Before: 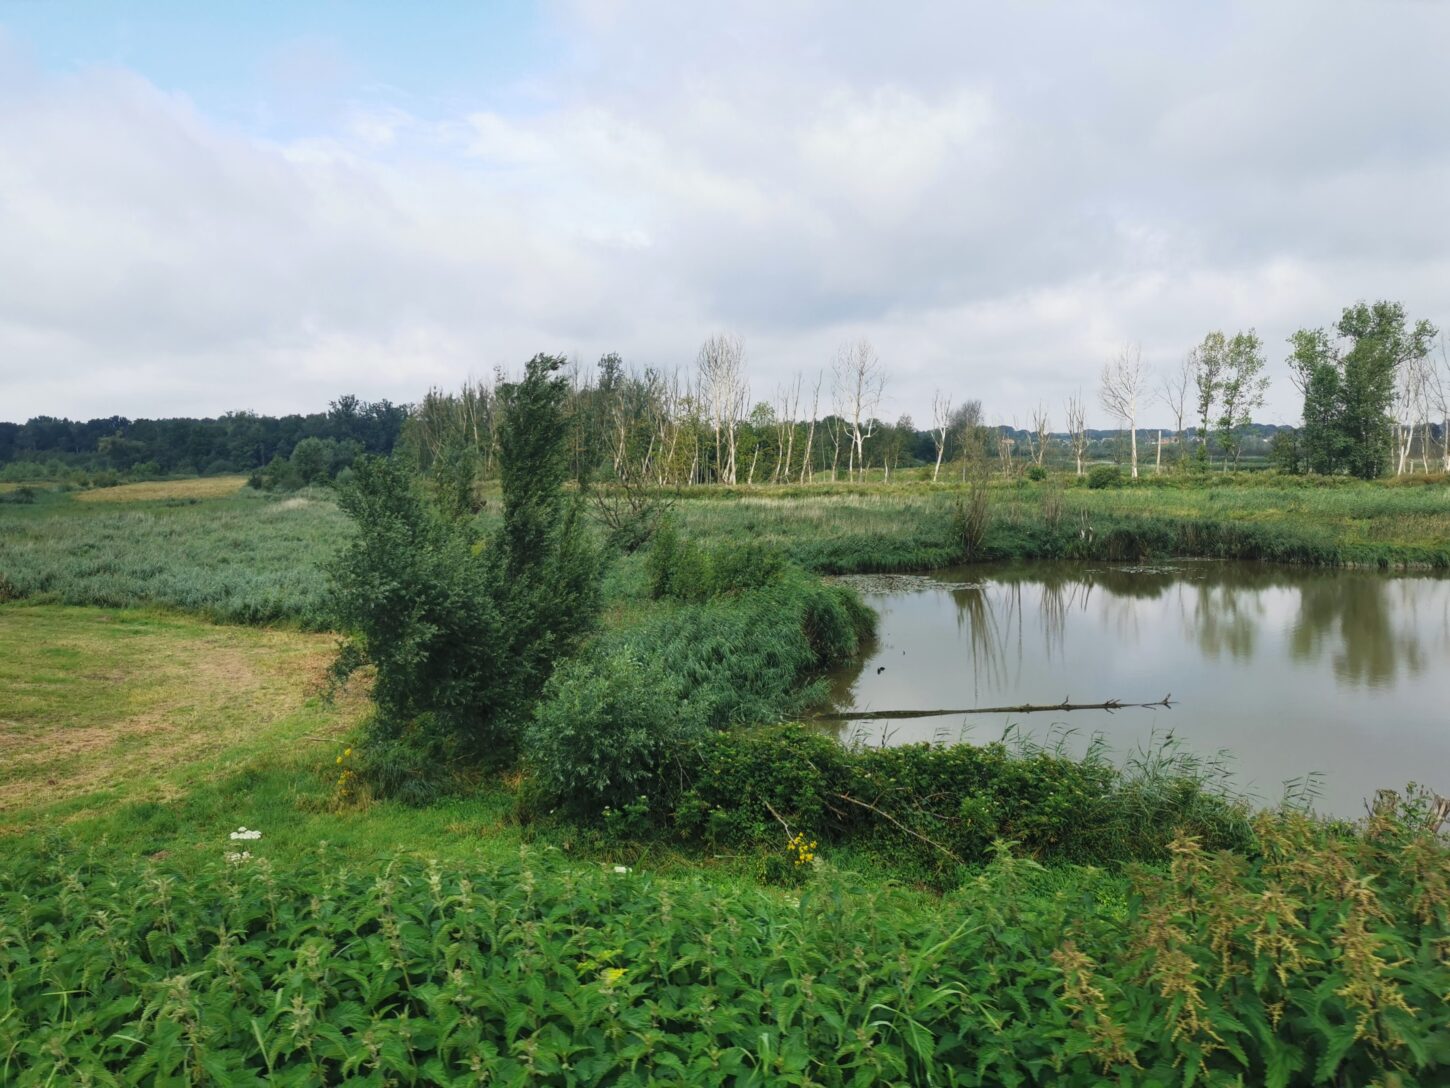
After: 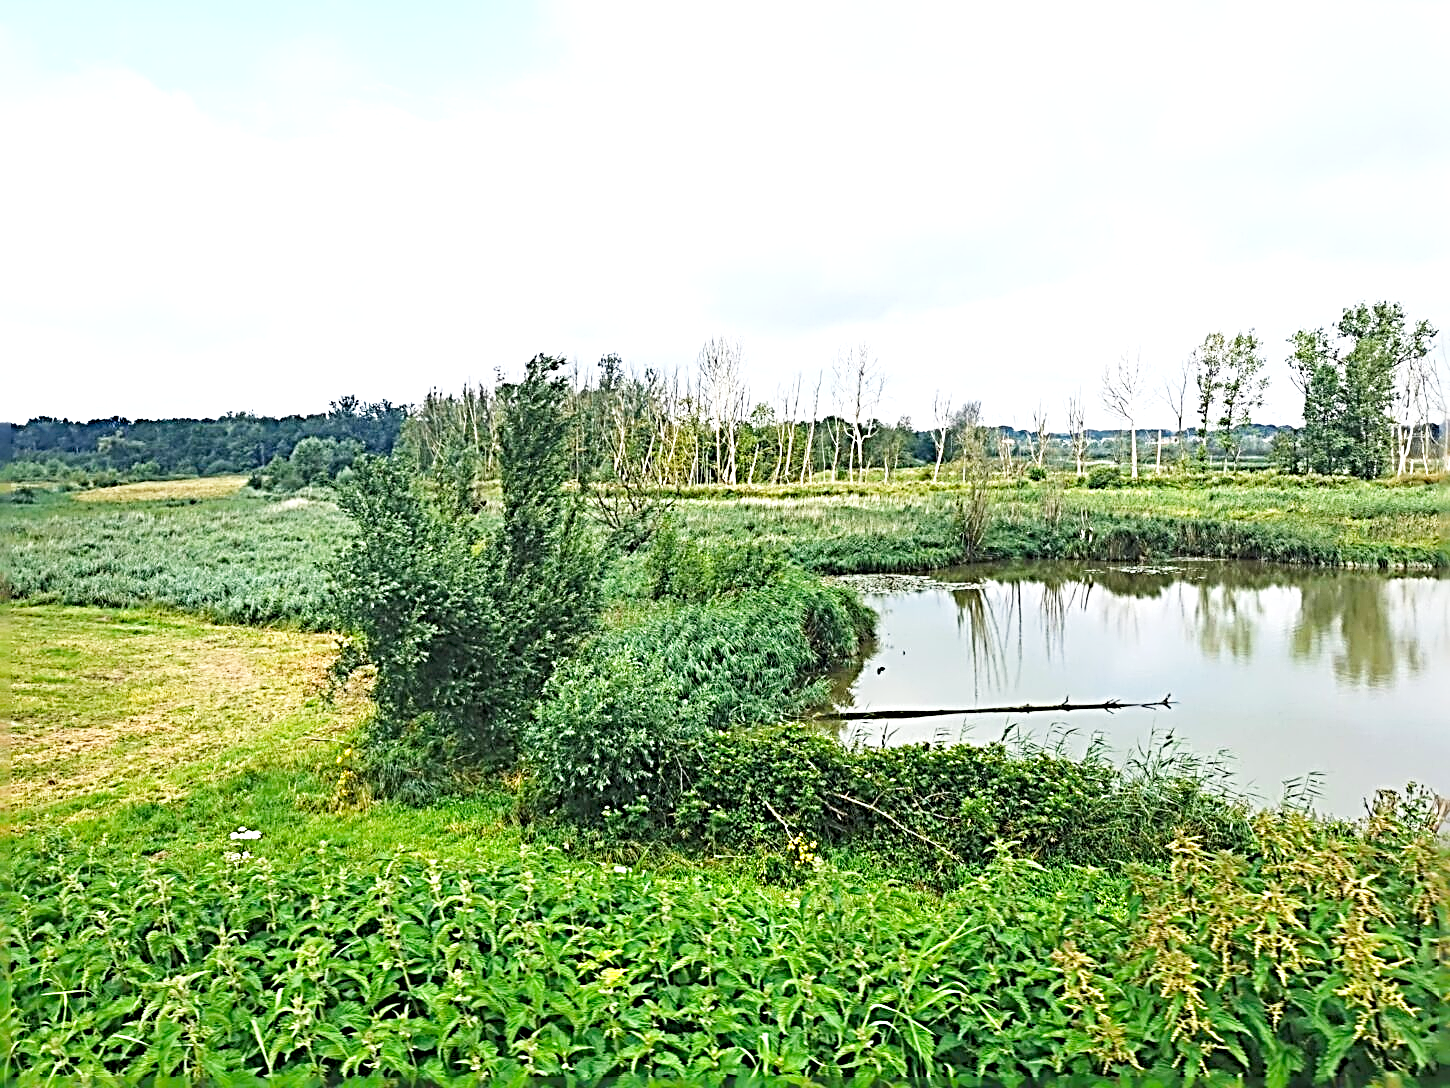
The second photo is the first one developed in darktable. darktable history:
exposure: black level correction 0, exposure 0.696 EV, compensate highlight preservation false
color balance rgb: linear chroma grading › global chroma 14.943%, perceptual saturation grading › global saturation -0.835%, global vibrance 20%
base curve: curves: ch0 [(0, 0) (0.204, 0.334) (0.55, 0.733) (1, 1)], preserve colors none
sharpen: radius 4.013, amount 1.985
